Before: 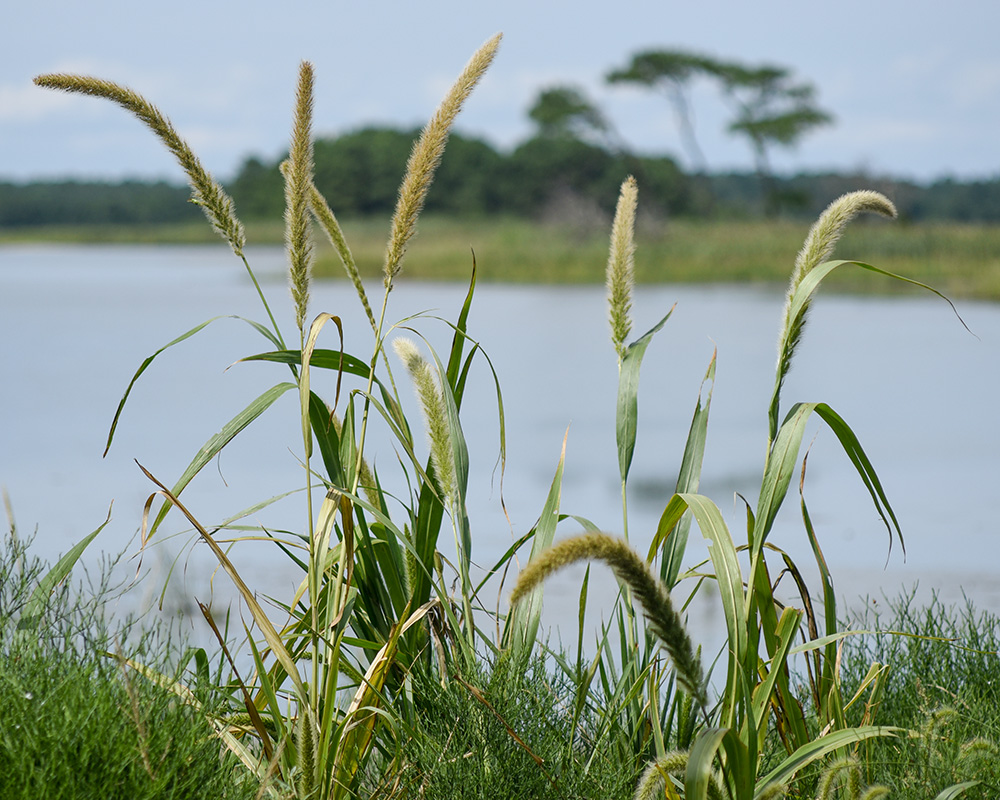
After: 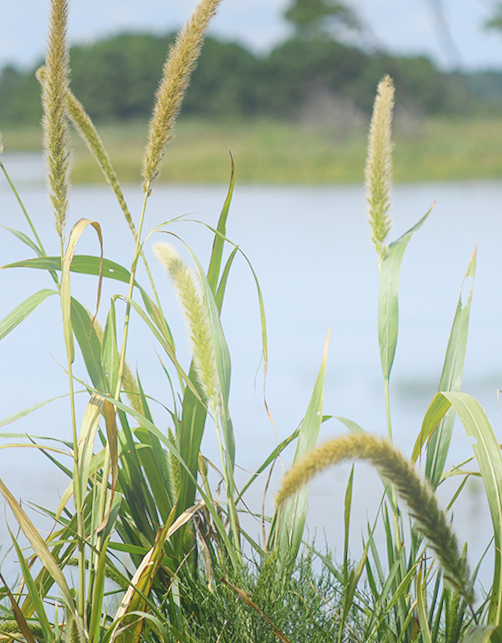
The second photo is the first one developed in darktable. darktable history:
crop and rotate: angle 0.02°, left 24.353%, top 13.219%, right 26.156%, bottom 8.224%
bloom: on, module defaults
rotate and perspective: rotation -1.17°, automatic cropping off
